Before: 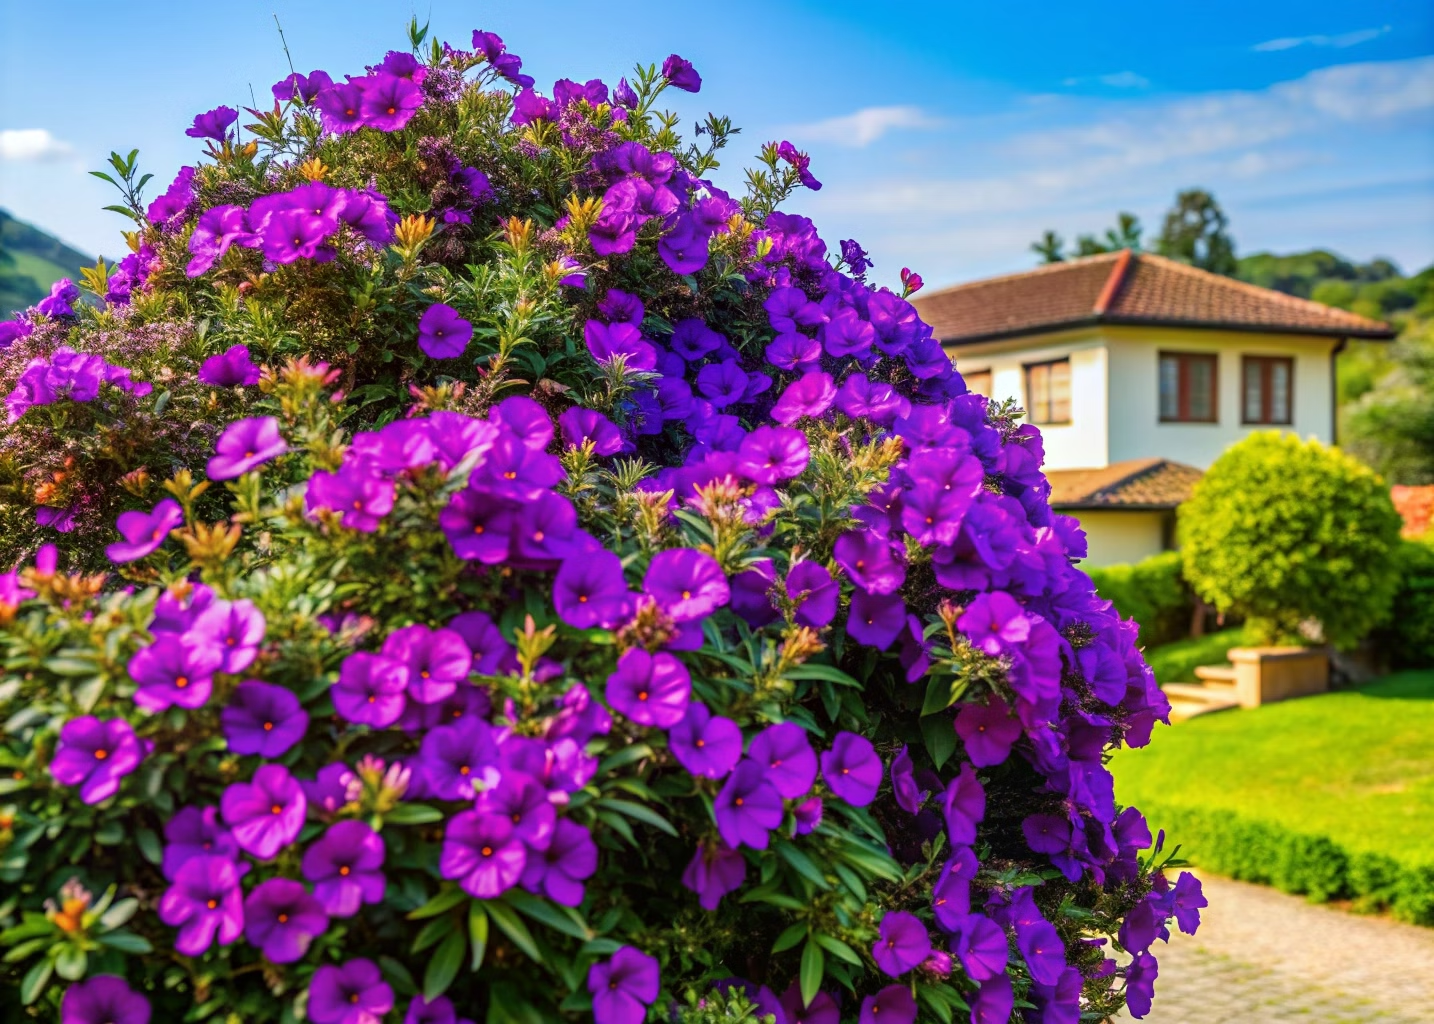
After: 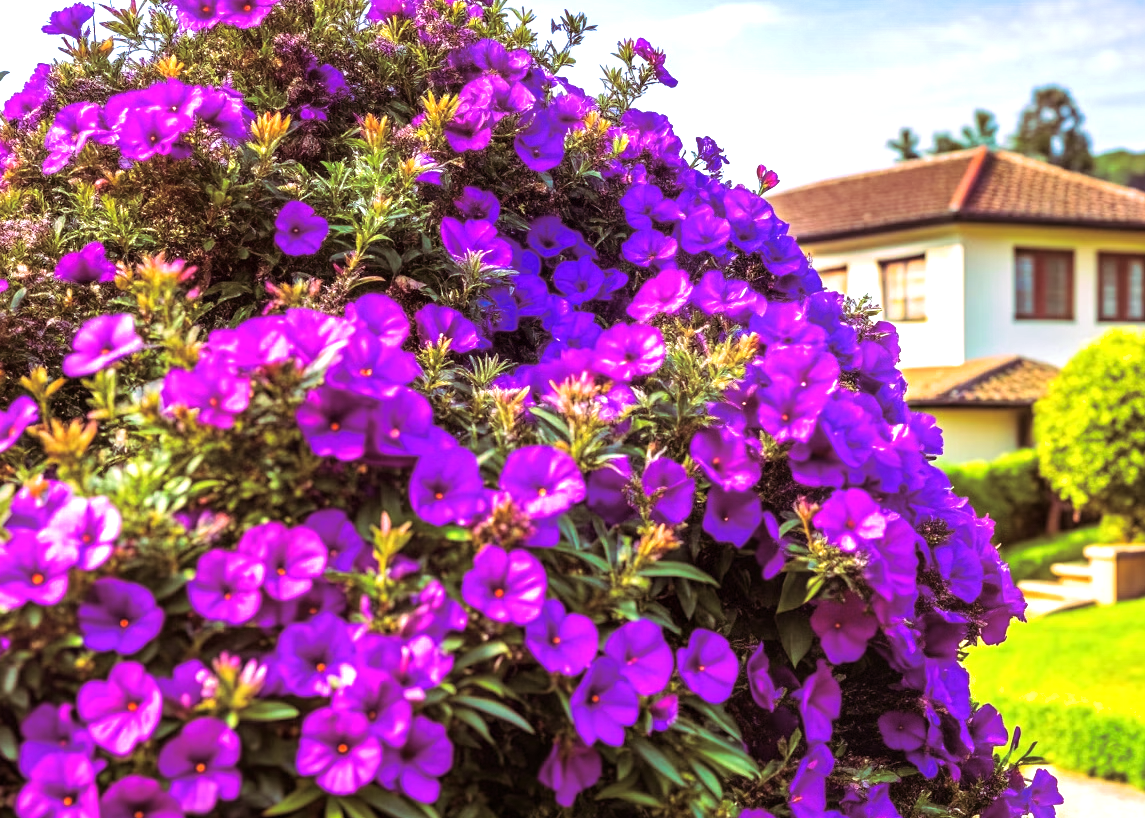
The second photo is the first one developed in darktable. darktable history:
exposure: exposure 0.781 EV, compensate highlight preservation false
crop and rotate: left 10.071%, top 10.071%, right 10.02%, bottom 10.02%
split-toning: highlights › hue 298.8°, highlights › saturation 0.73, compress 41.76%
